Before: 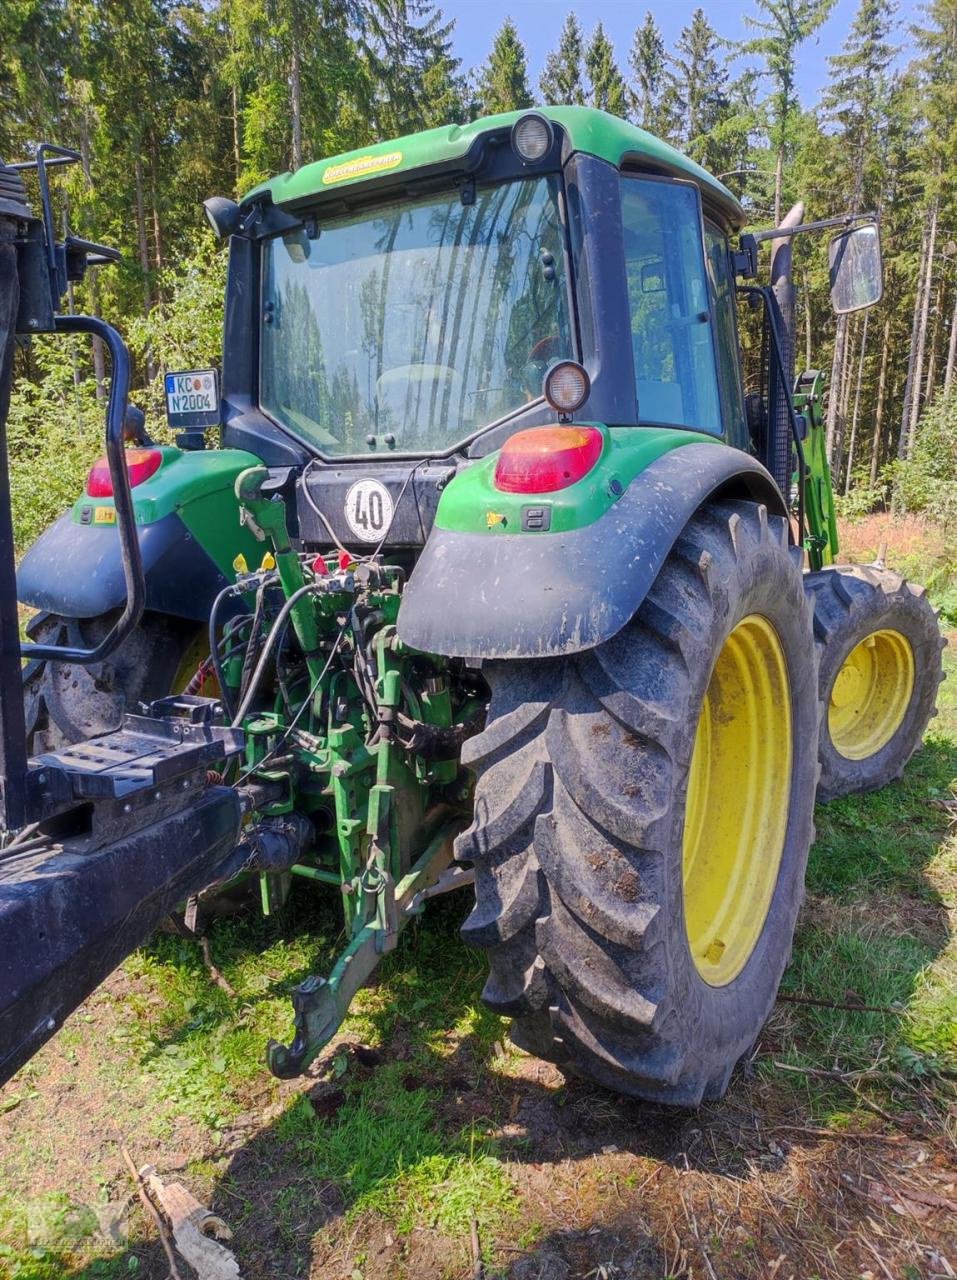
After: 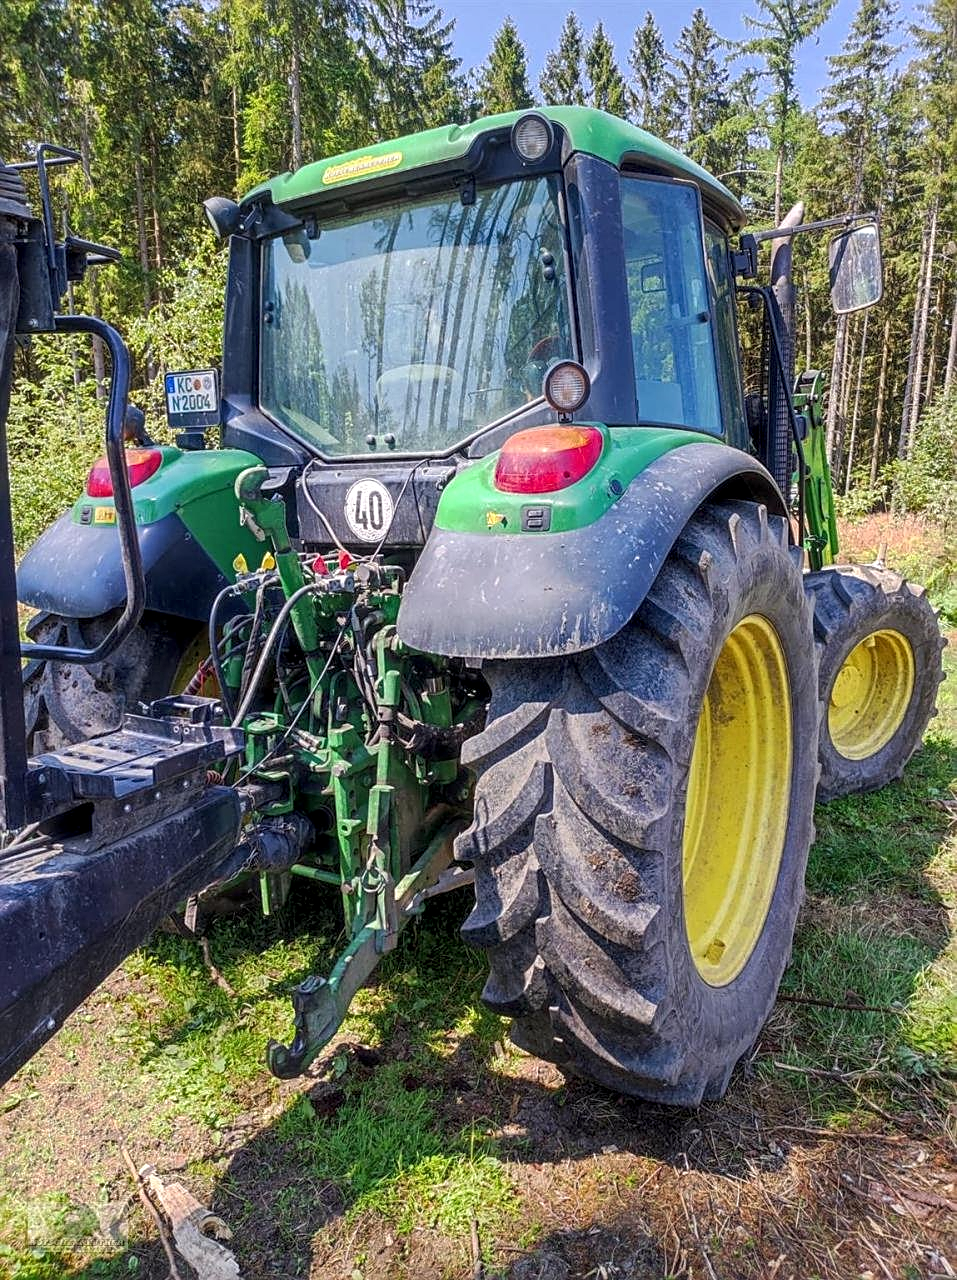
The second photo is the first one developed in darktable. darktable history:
sharpen: on, module defaults
local contrast: detail 130%
shadows and highlights: shadows 12.8, white point adjustment 1.15, highlights color adjustment 77.81%, soften with gaussian
